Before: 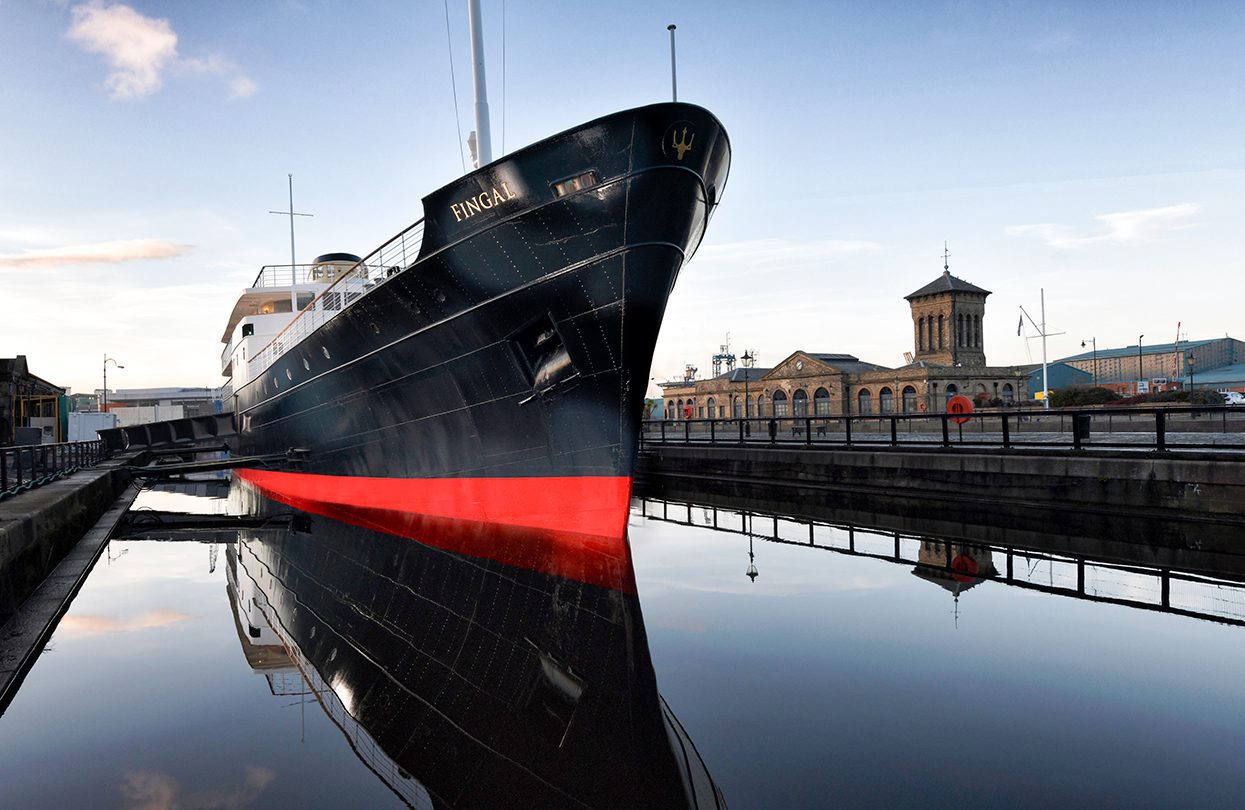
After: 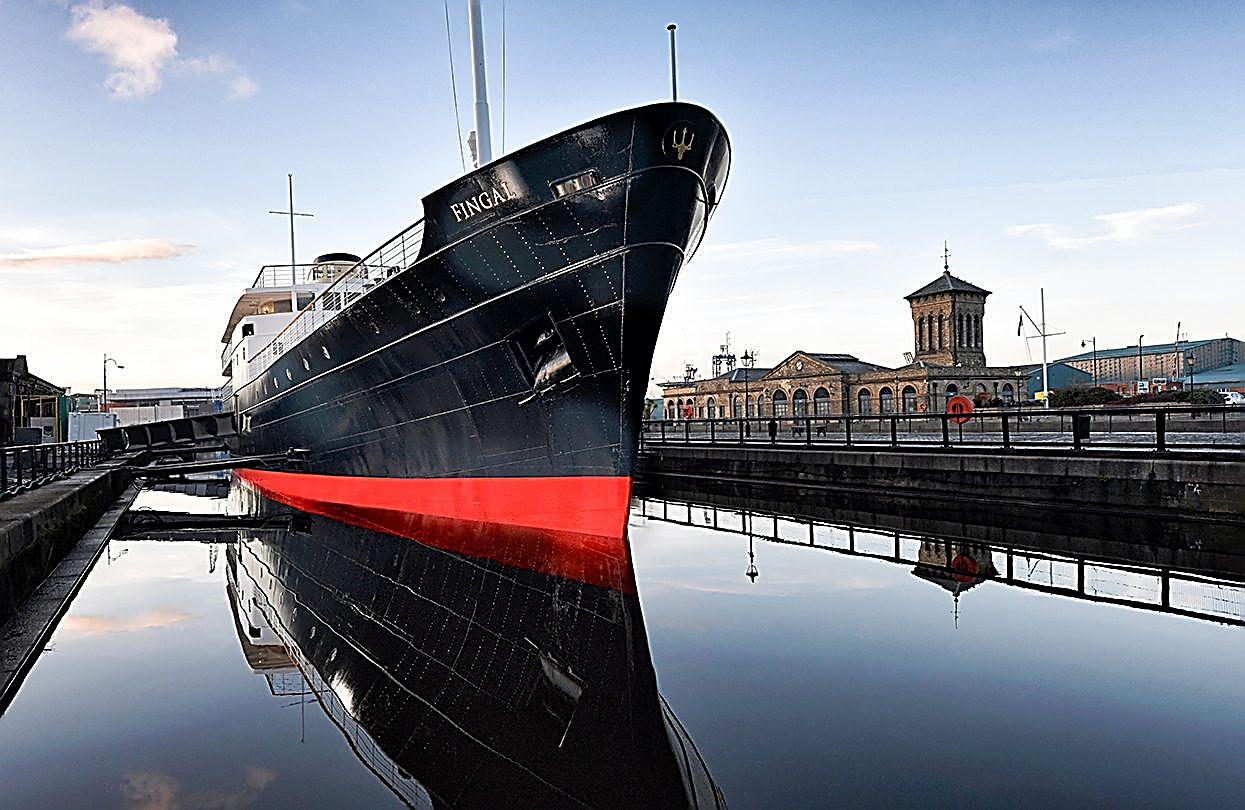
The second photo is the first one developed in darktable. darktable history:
sharpen: amount 1.845
